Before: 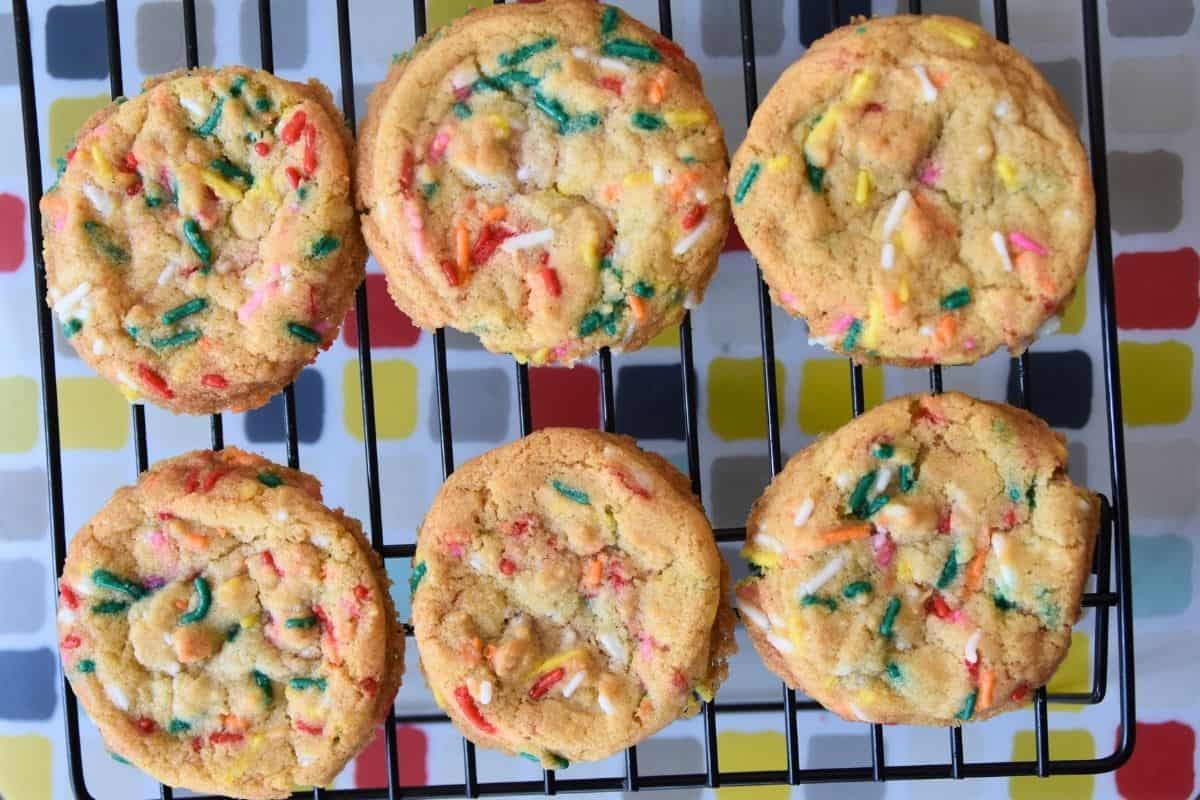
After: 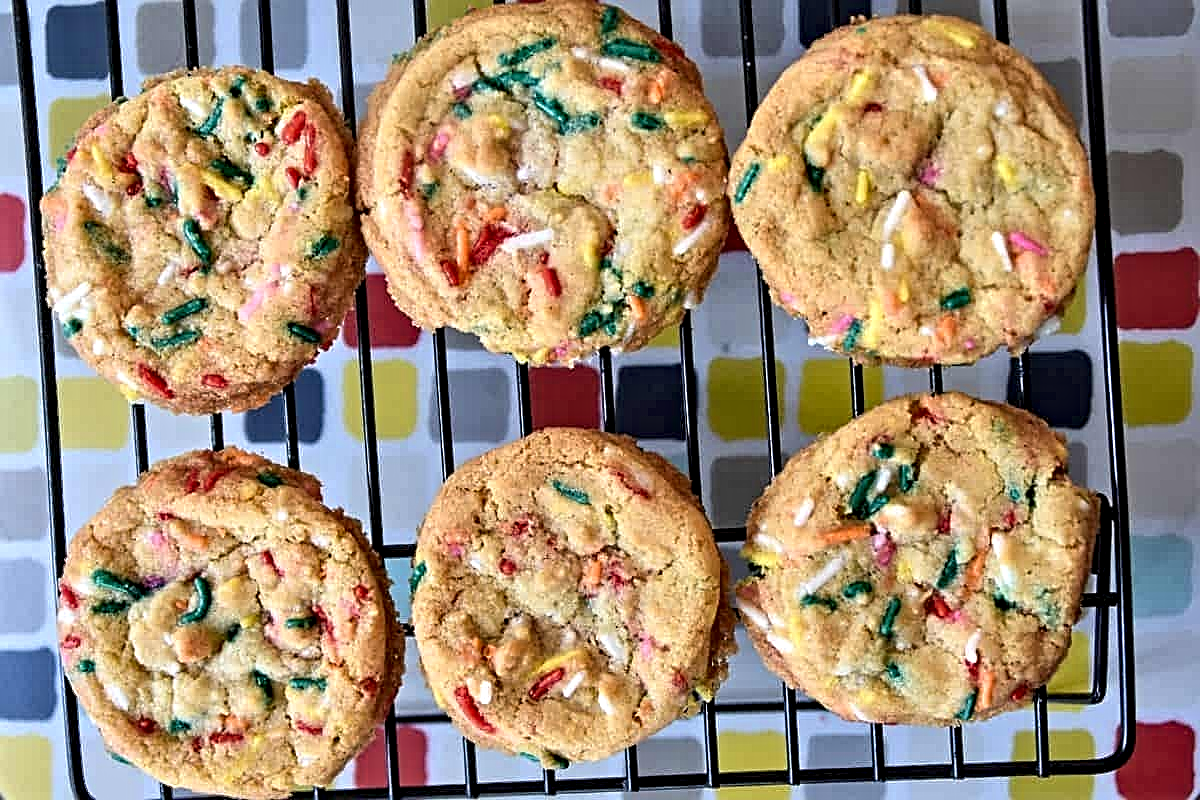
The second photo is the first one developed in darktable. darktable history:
contrast equalizer: octaves 7, y [[0.5, 0.542, 0.583, 0.625, 0.667, 0.708], [0.5 ×6], [0.5 ×6], [0 ×6], [0 ×6]]
sharpen: on, module defaults
